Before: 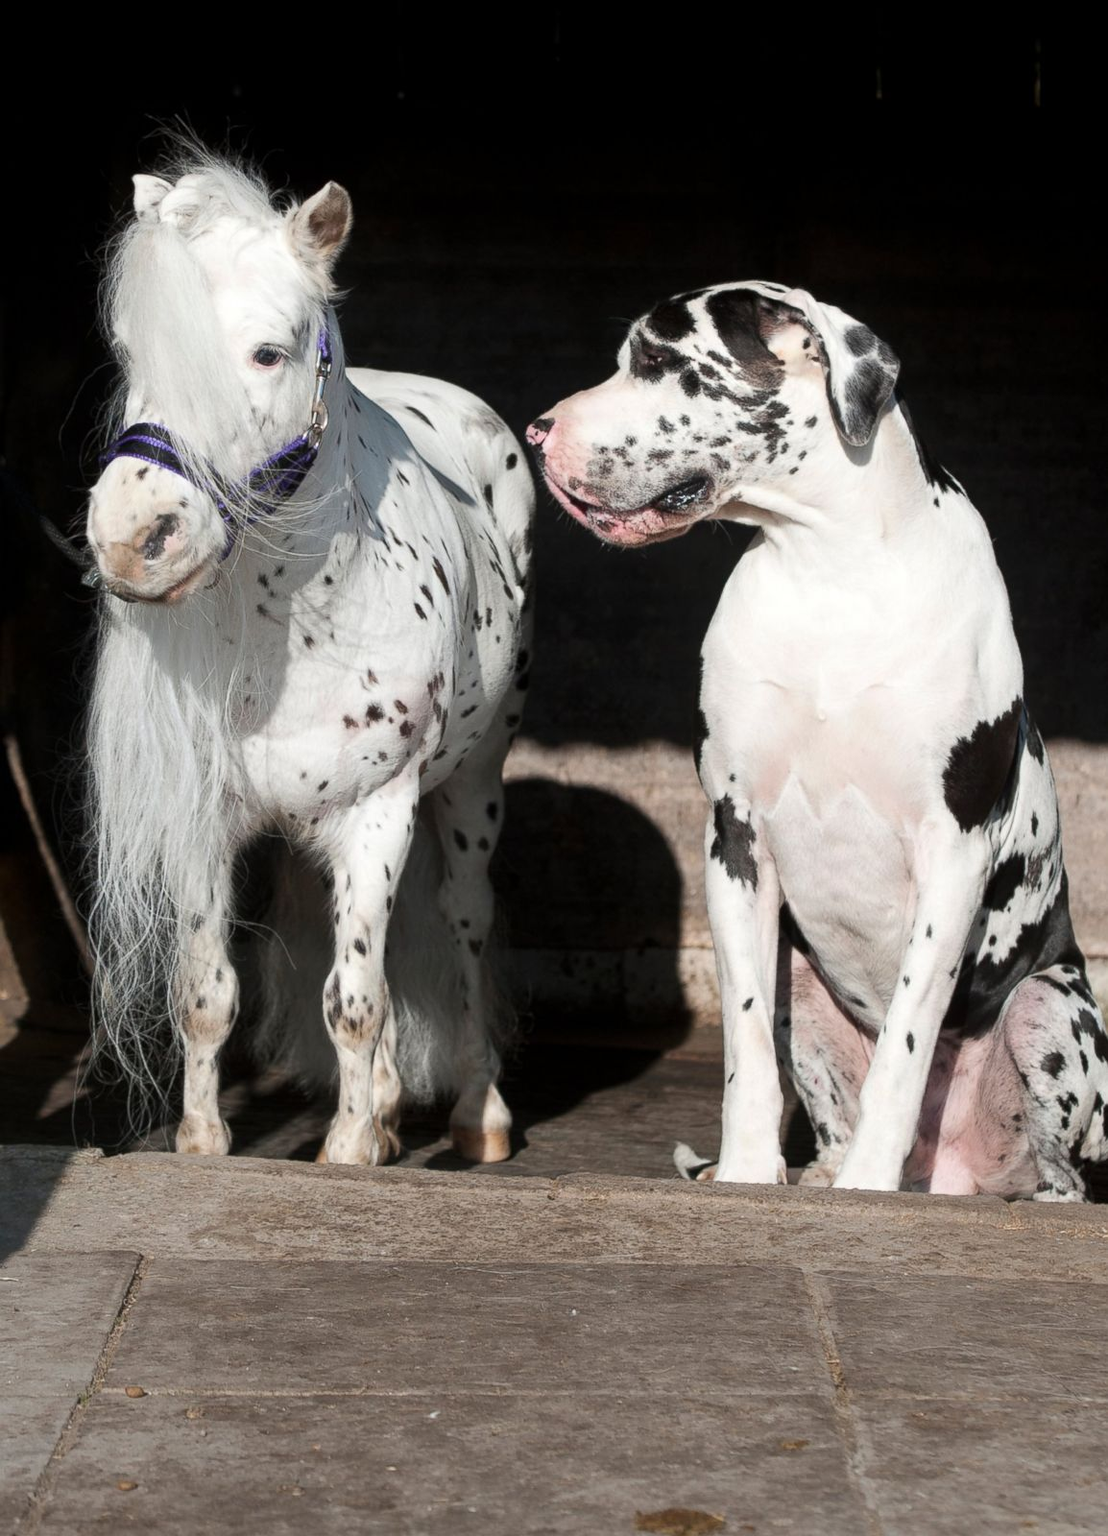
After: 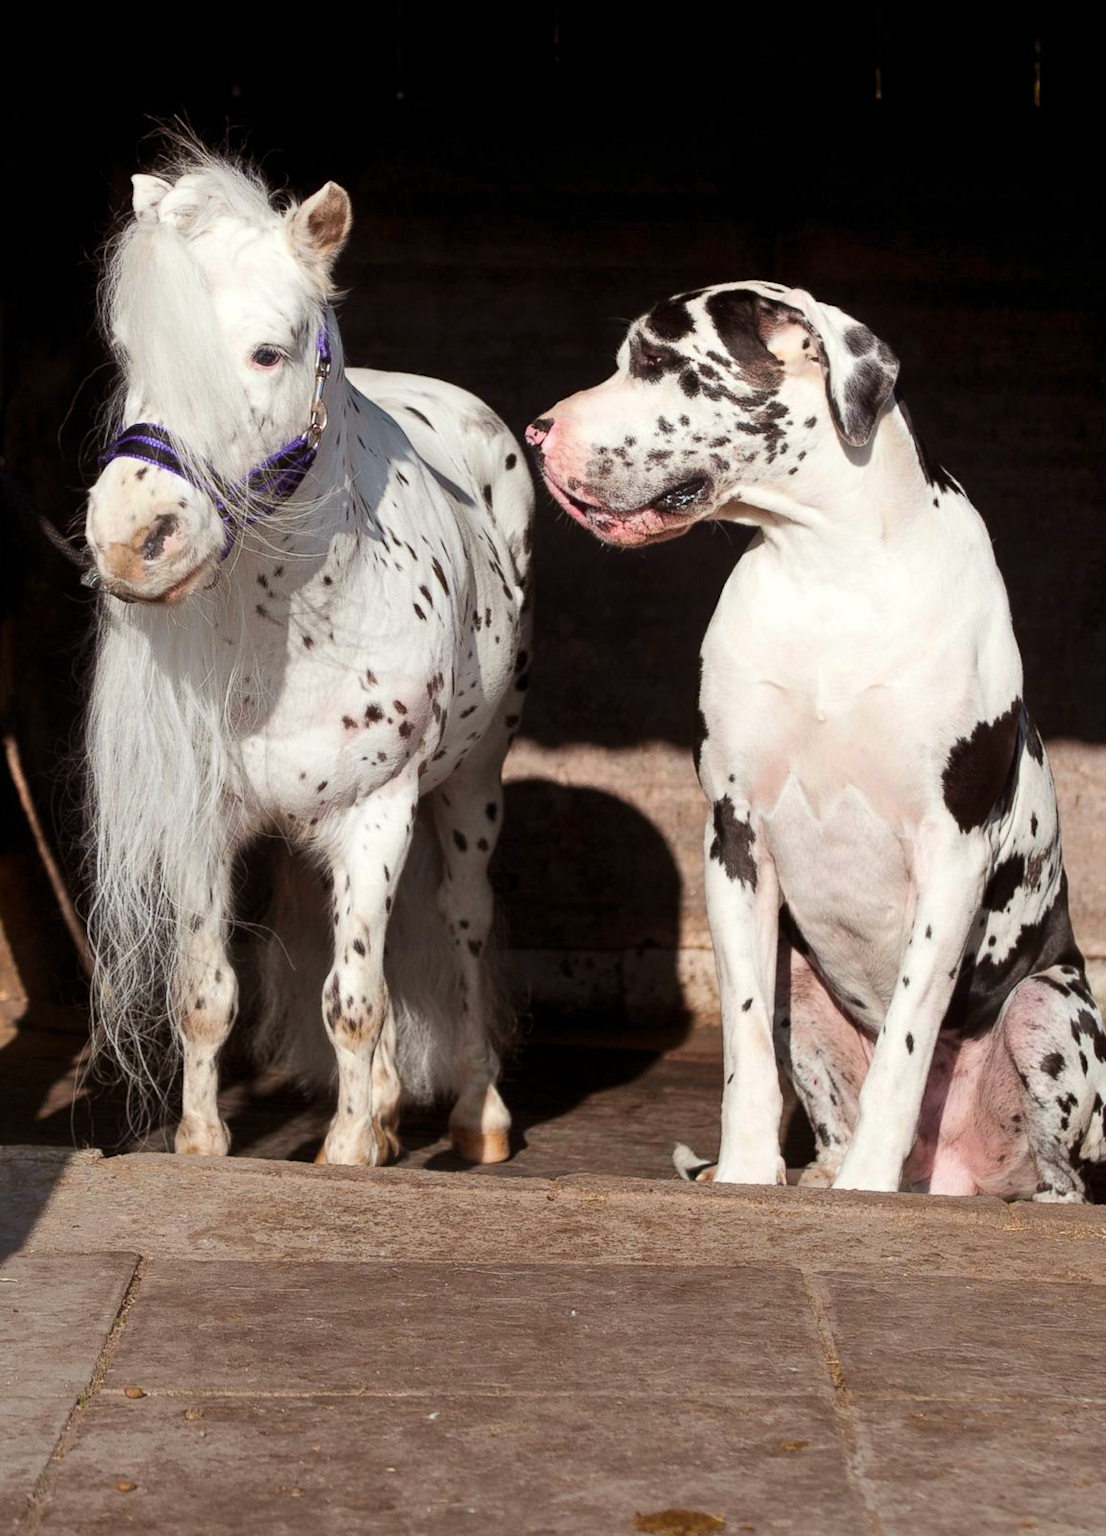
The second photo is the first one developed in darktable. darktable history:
color balance rgb: power › chroma 1.045%, power › hue 27.07°, perceptual saturation grading › global saturation 19.665%, global vibrance 20%
shadows and highlights: low approximation 0.01, soften with gaussian
crop: left 0.122%
